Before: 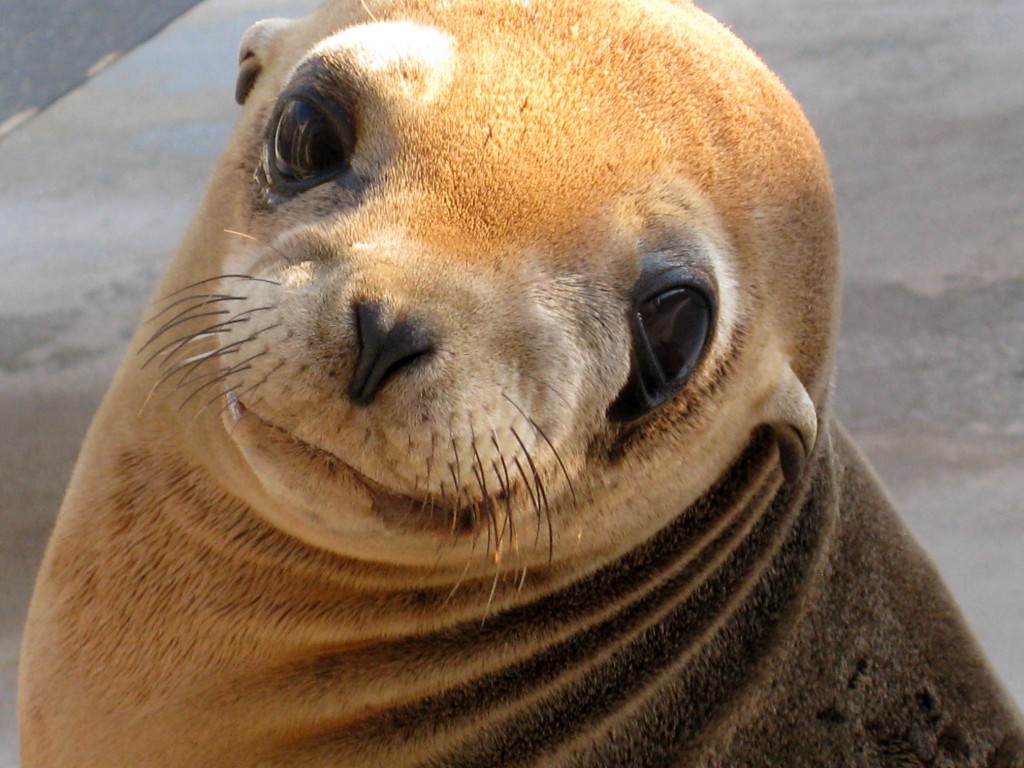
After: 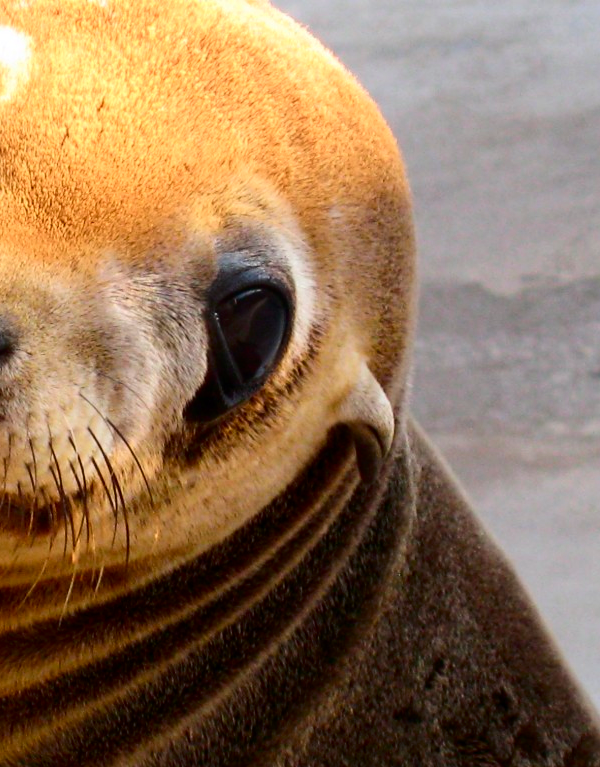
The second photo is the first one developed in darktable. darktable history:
tone curve: curves: ch0 [(0, 0) (0.126, 0.061) (0.338, 0.285) (0.494, 0.518) (0.703, 0.762) (1, 1)]; ch1 [(0, 0) (0.389, 0.313) (0.457, 0.442) (0.5, 0.501) (0.55, 0.578) (1, 1)]; ch2 [(0, 0) (0.44, 0.424) (0.501, 0.499) (0.557, 0.564) (0.613, 0.67) (0.707, 0.746) (1, 1)], color space Lab, independent channels, preserve colors none
crop: left 41.402%
